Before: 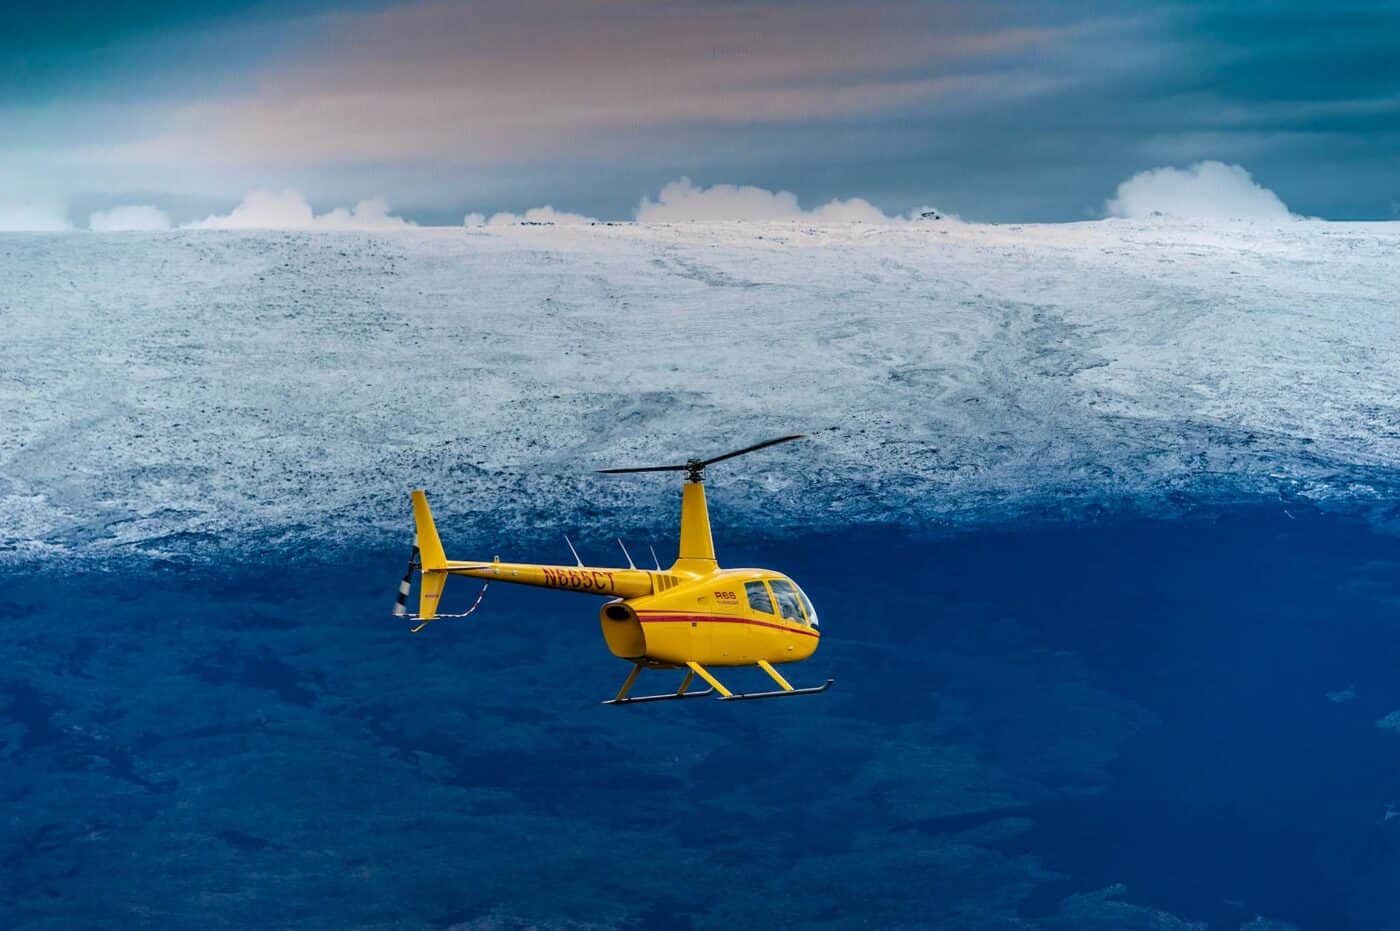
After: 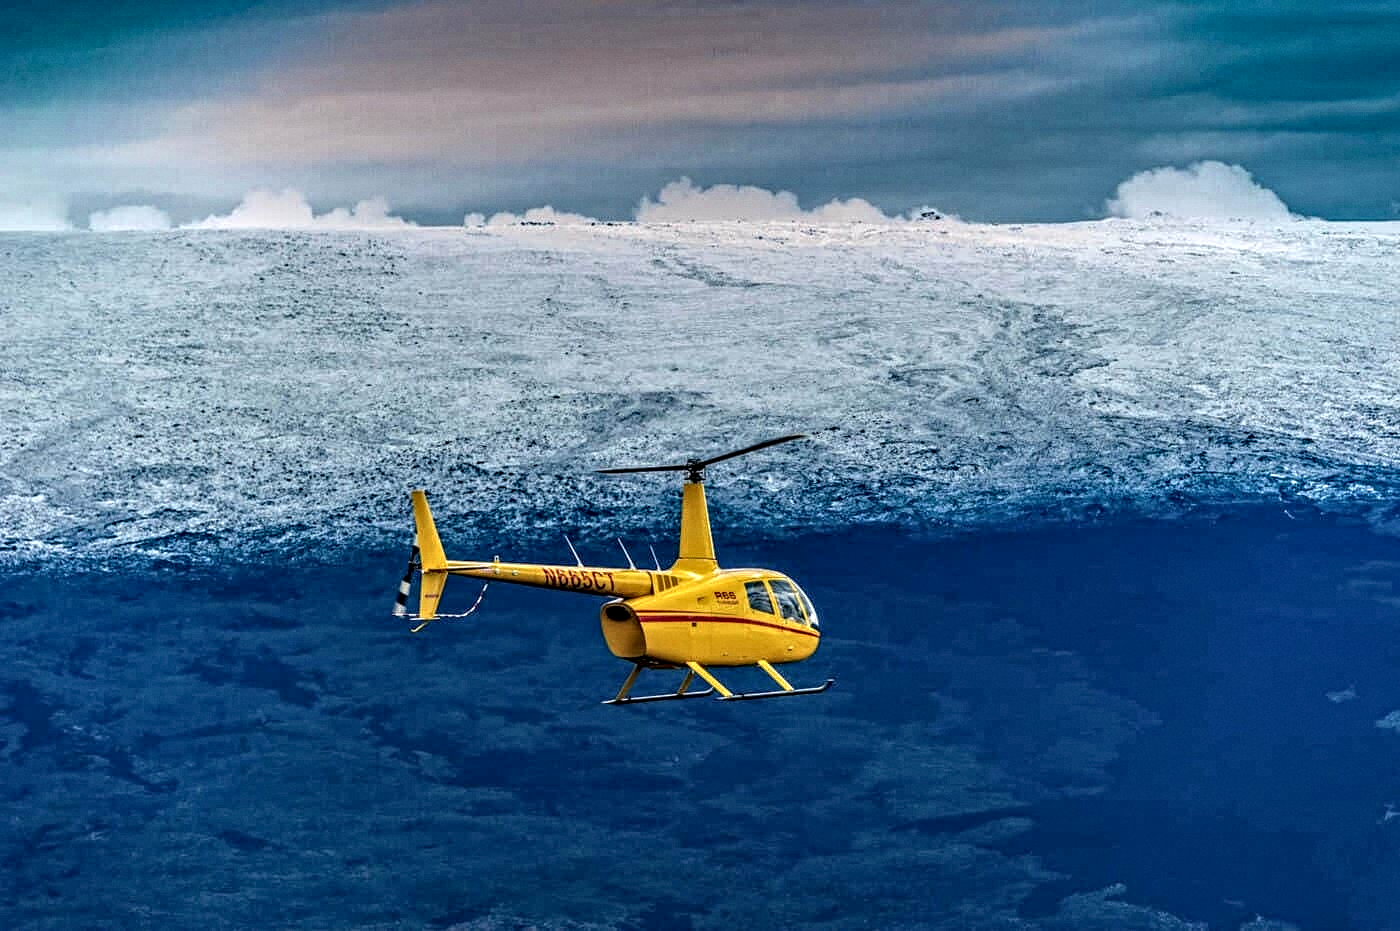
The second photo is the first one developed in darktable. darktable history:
exposure: compensate highlight preservation false
local contrast: on, module defaults
contrast equalizer: octaves 7, y [[0.5, 0.542, 0.583, 0.625, 0.667, 0.708], [0.5 ×6], [0.5 ×6], [0 ×6], [0 ×6]]
grain: coarseness 0.09 ISO, strength 10%
